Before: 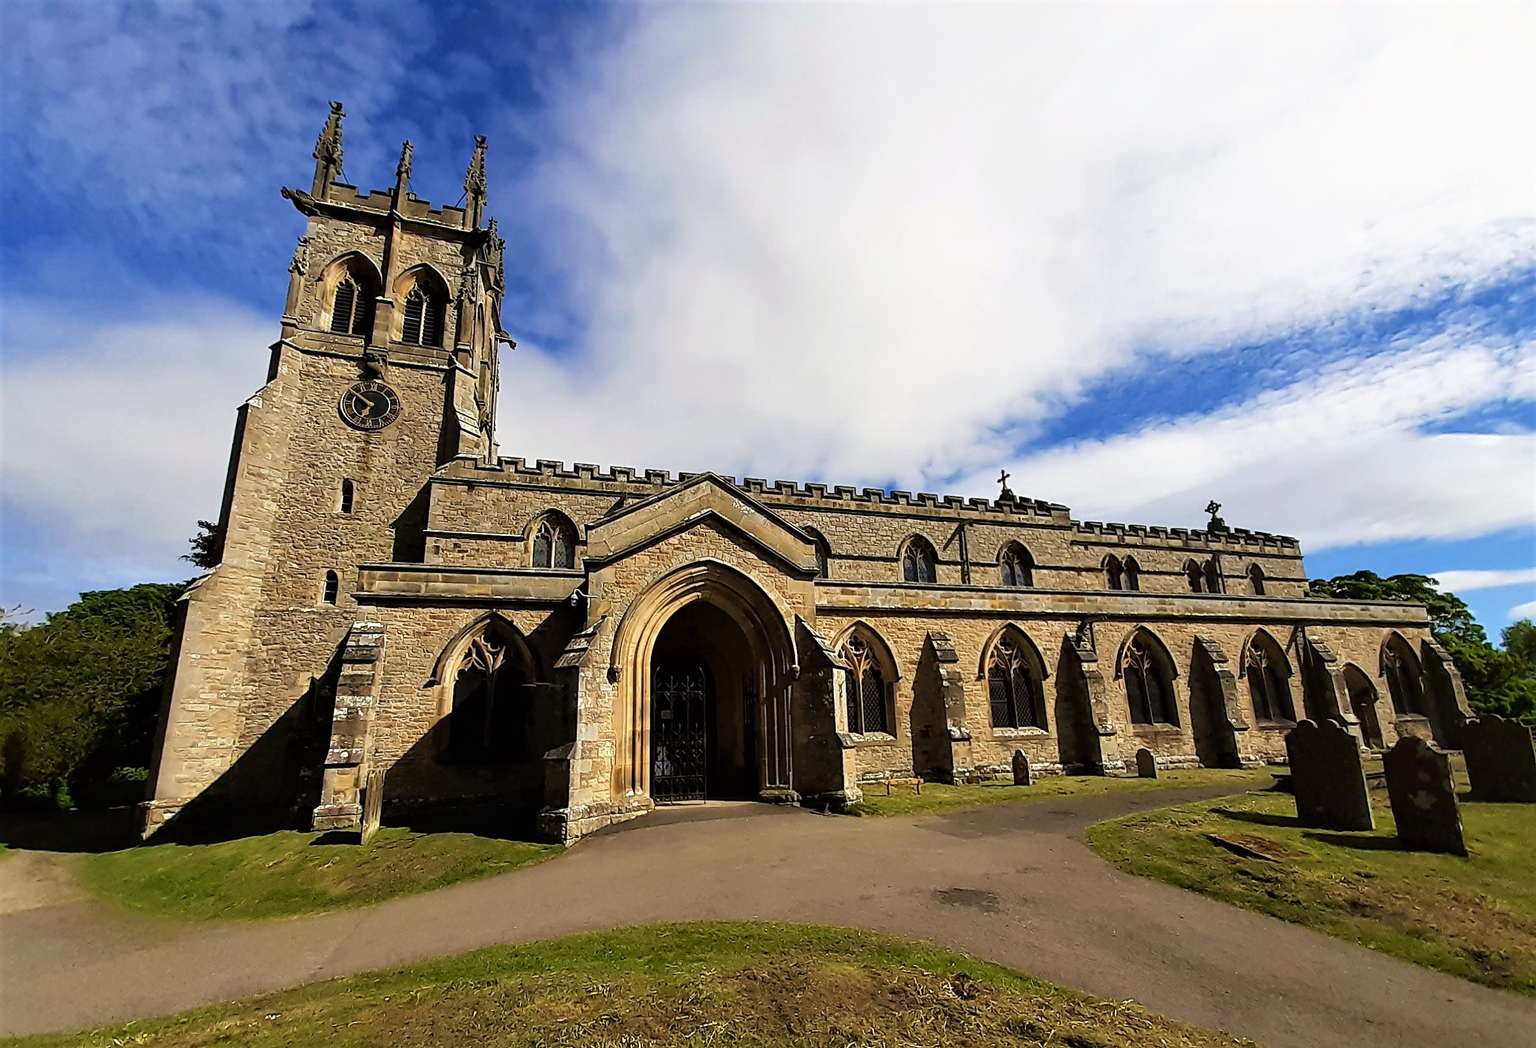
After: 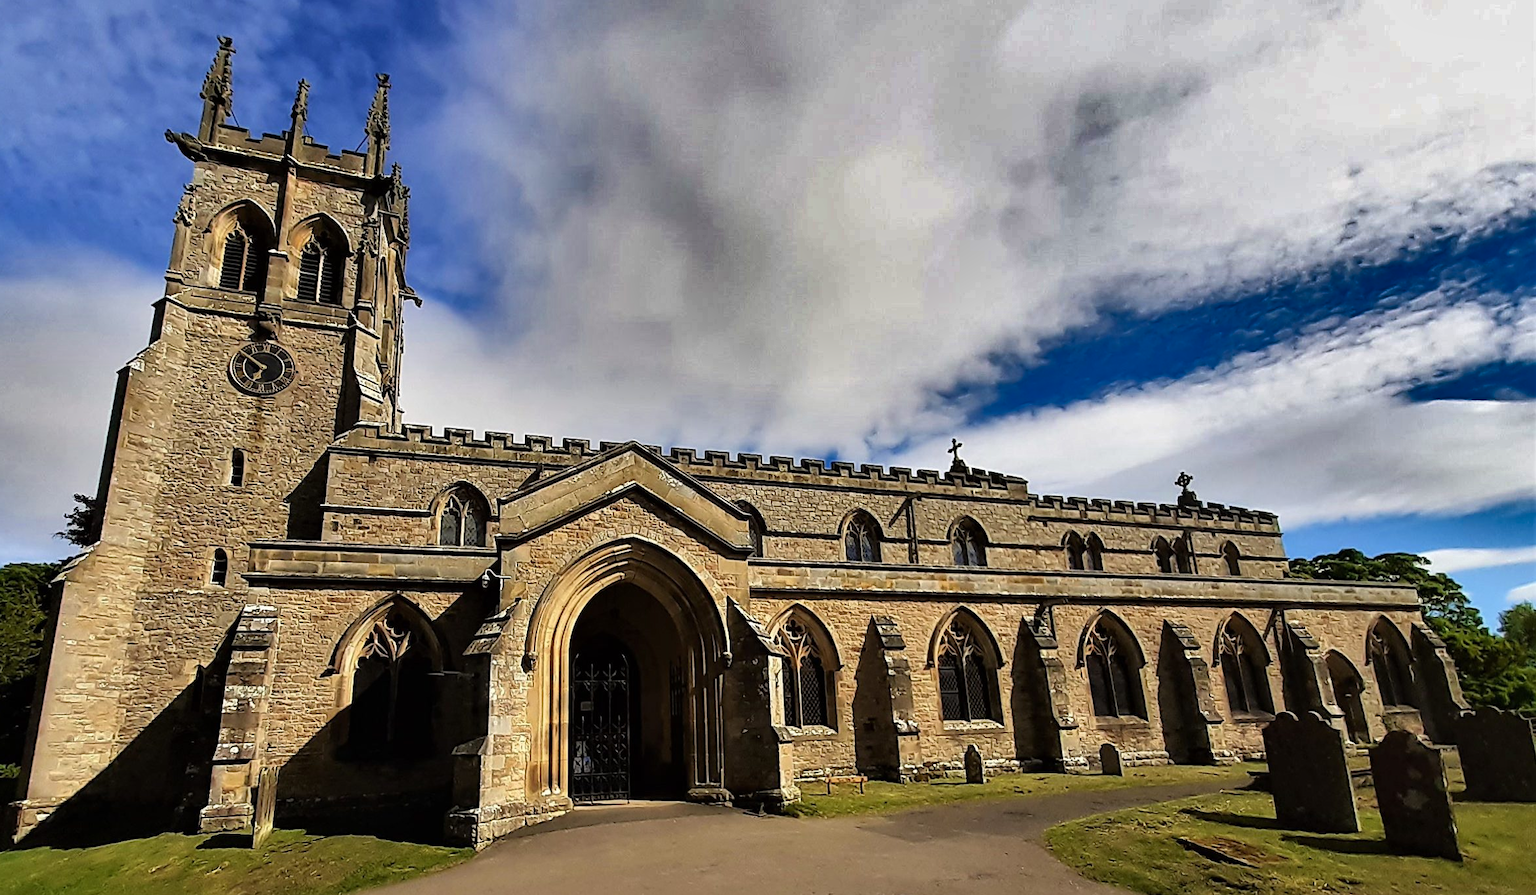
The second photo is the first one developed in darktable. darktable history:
crop: left 8.511%, top 6.566%, bottom 15.221%
shadows and highlights: shadows 19.31, highlights -84.97, soften with gaussian
